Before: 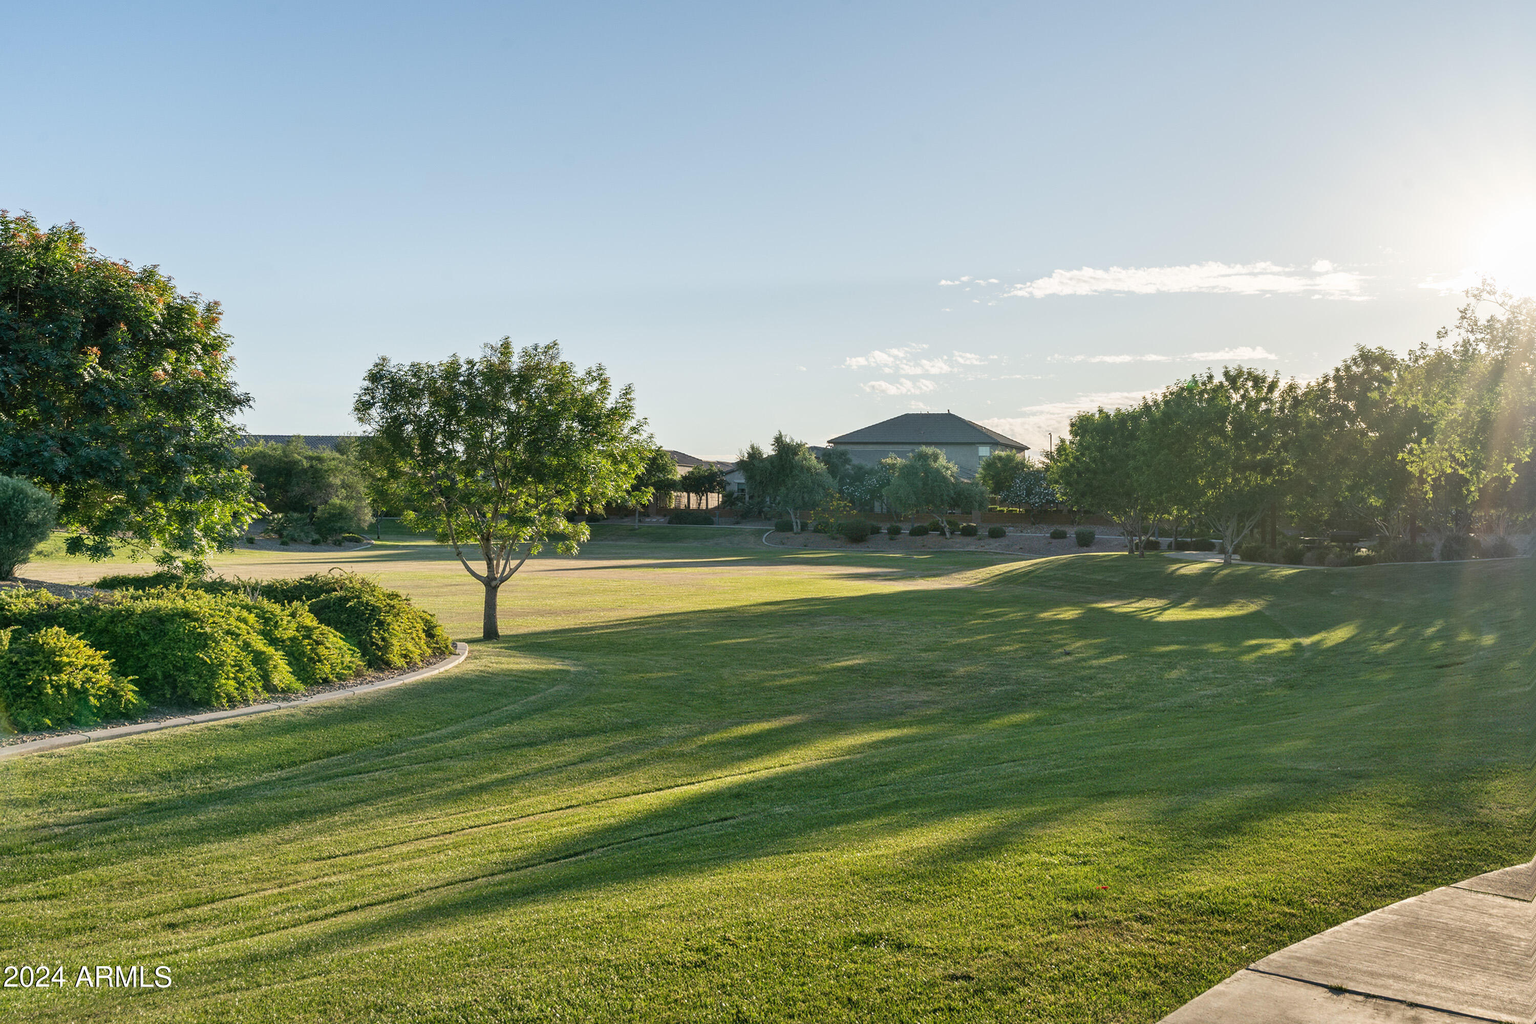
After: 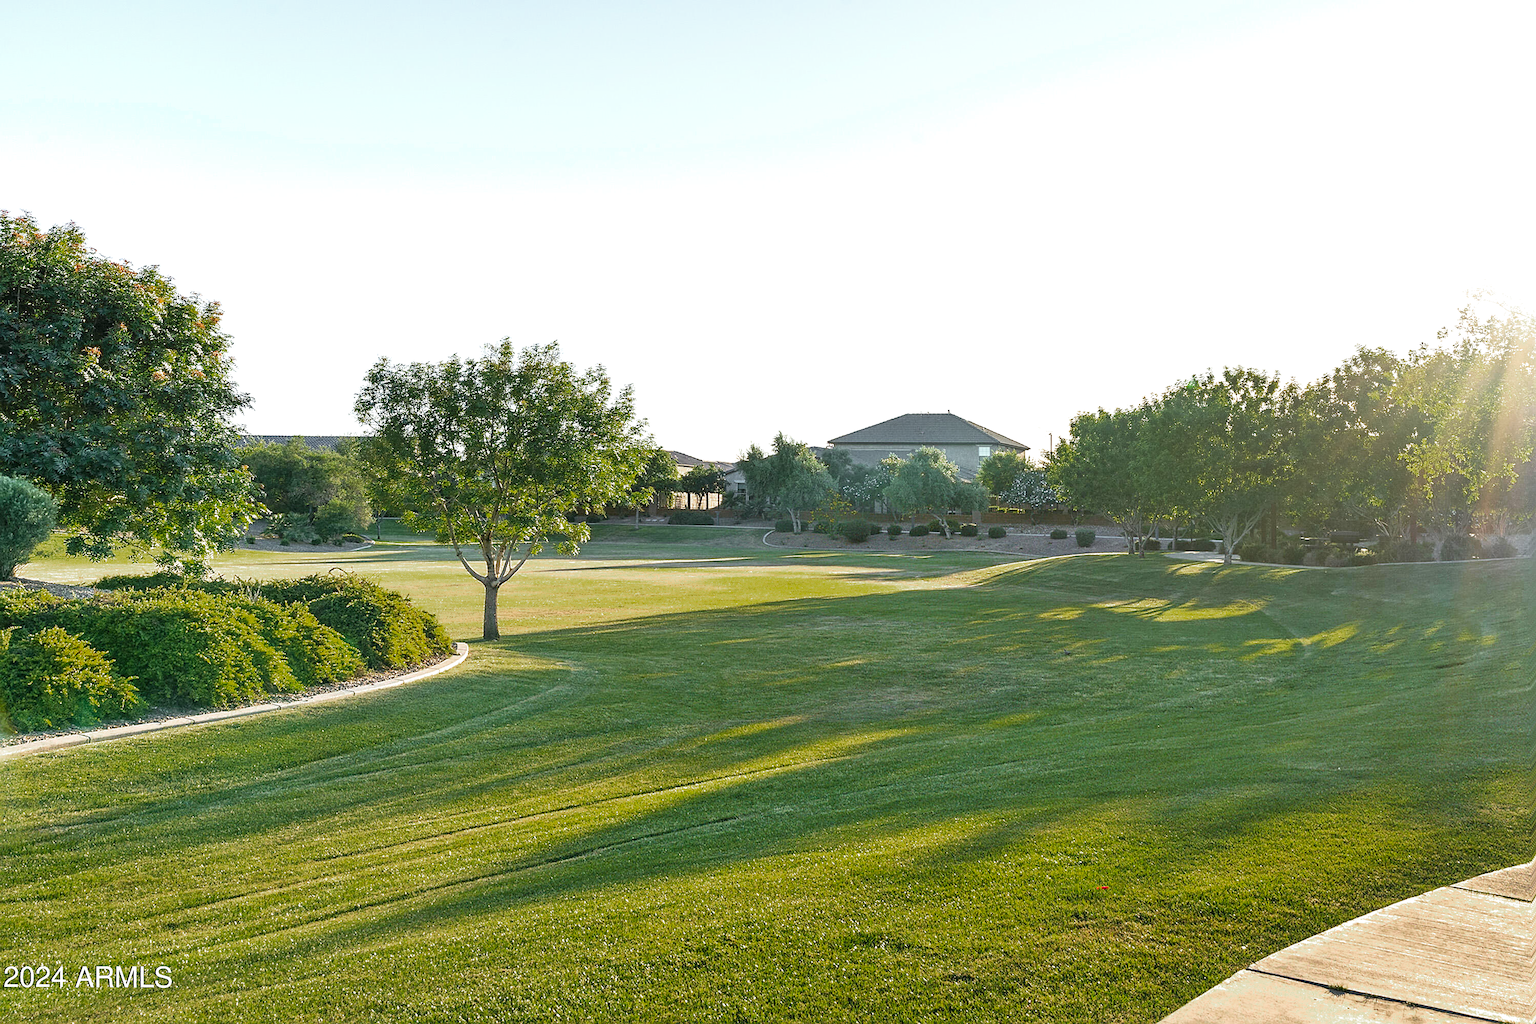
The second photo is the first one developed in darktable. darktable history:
exposure: black level correction 0, exposure 0.891 EV, compensate highlight preservation false
color zones: curves: ch0 [(0, 0.48) (0.209, 0.398) (0.305, 0.332) (0.429, 0.493) (0.571, 0.5) (0.714, 0.5) (0.857, 0.5) (1, 0.48)]; ch1 [(0, 0.633) (0.143, 0.586) (0.286, 0.489) (0.429, 0.448) (0.571, 0.31) (0.714, 0.335) (0.857, 0.492) (1, 0.633)]; ch2 [(0, 0.448) (0.143, 0.498) (0.286, 0.5) (0.429, 0.5) (0.571, 0.5) (0.714, 0.5) (0.857, 0.5) (1, 0.448)]
shadows and highlights: shadows -0.459, highlights 39.49
velvia: strength 14.73%
sharpen: on, module defaults
